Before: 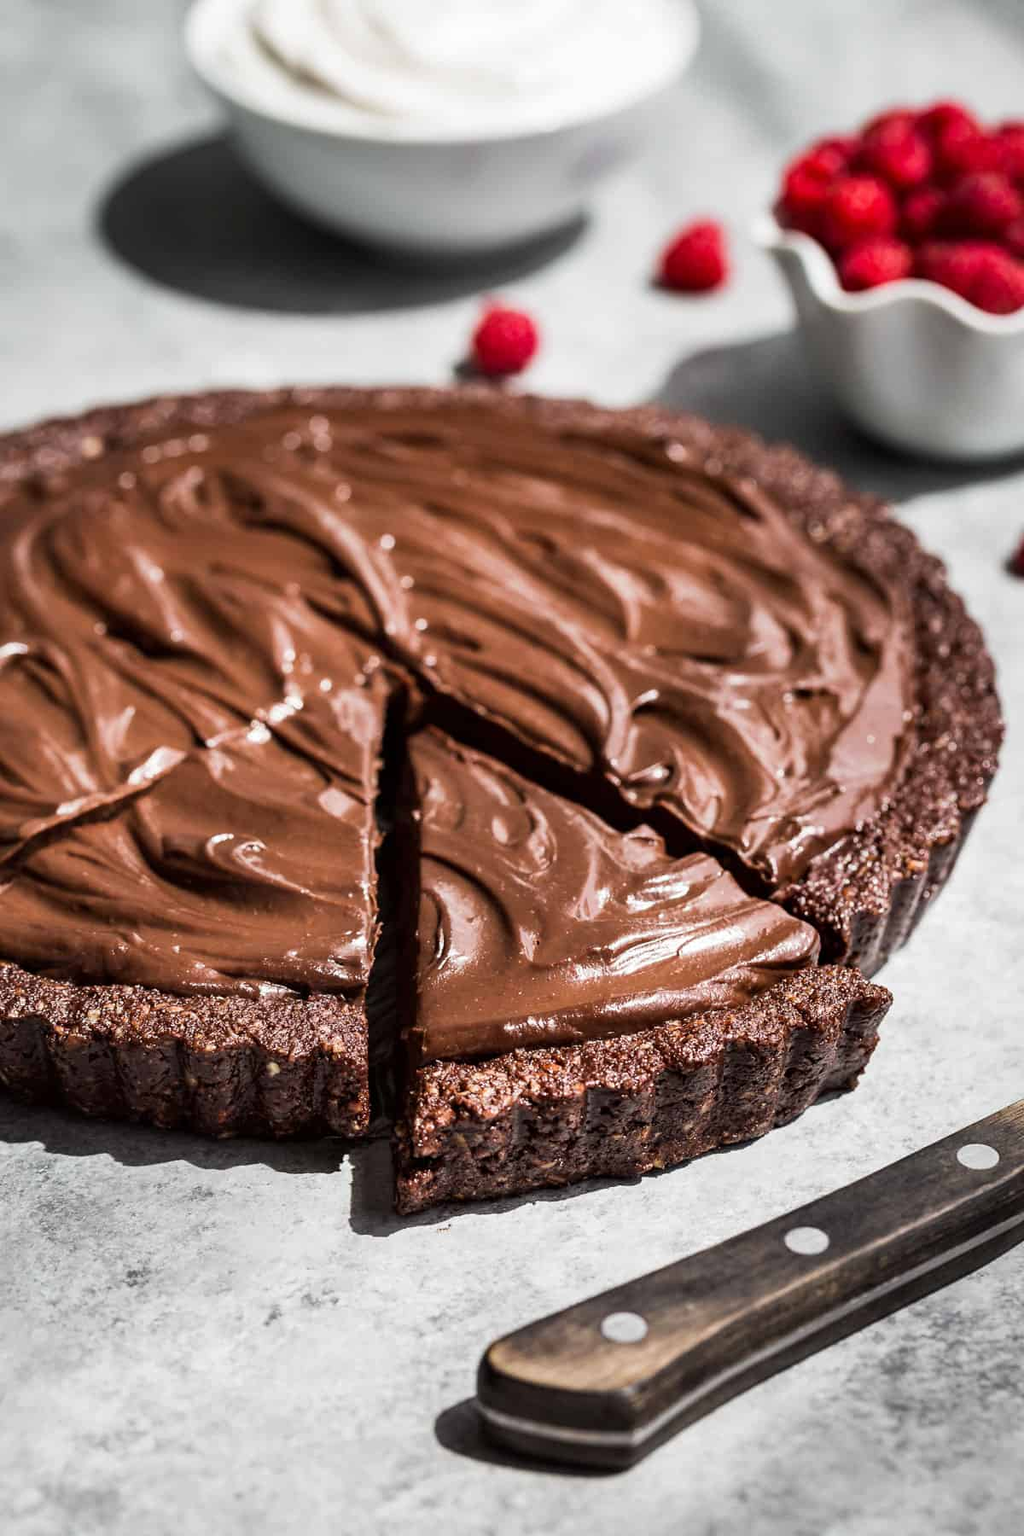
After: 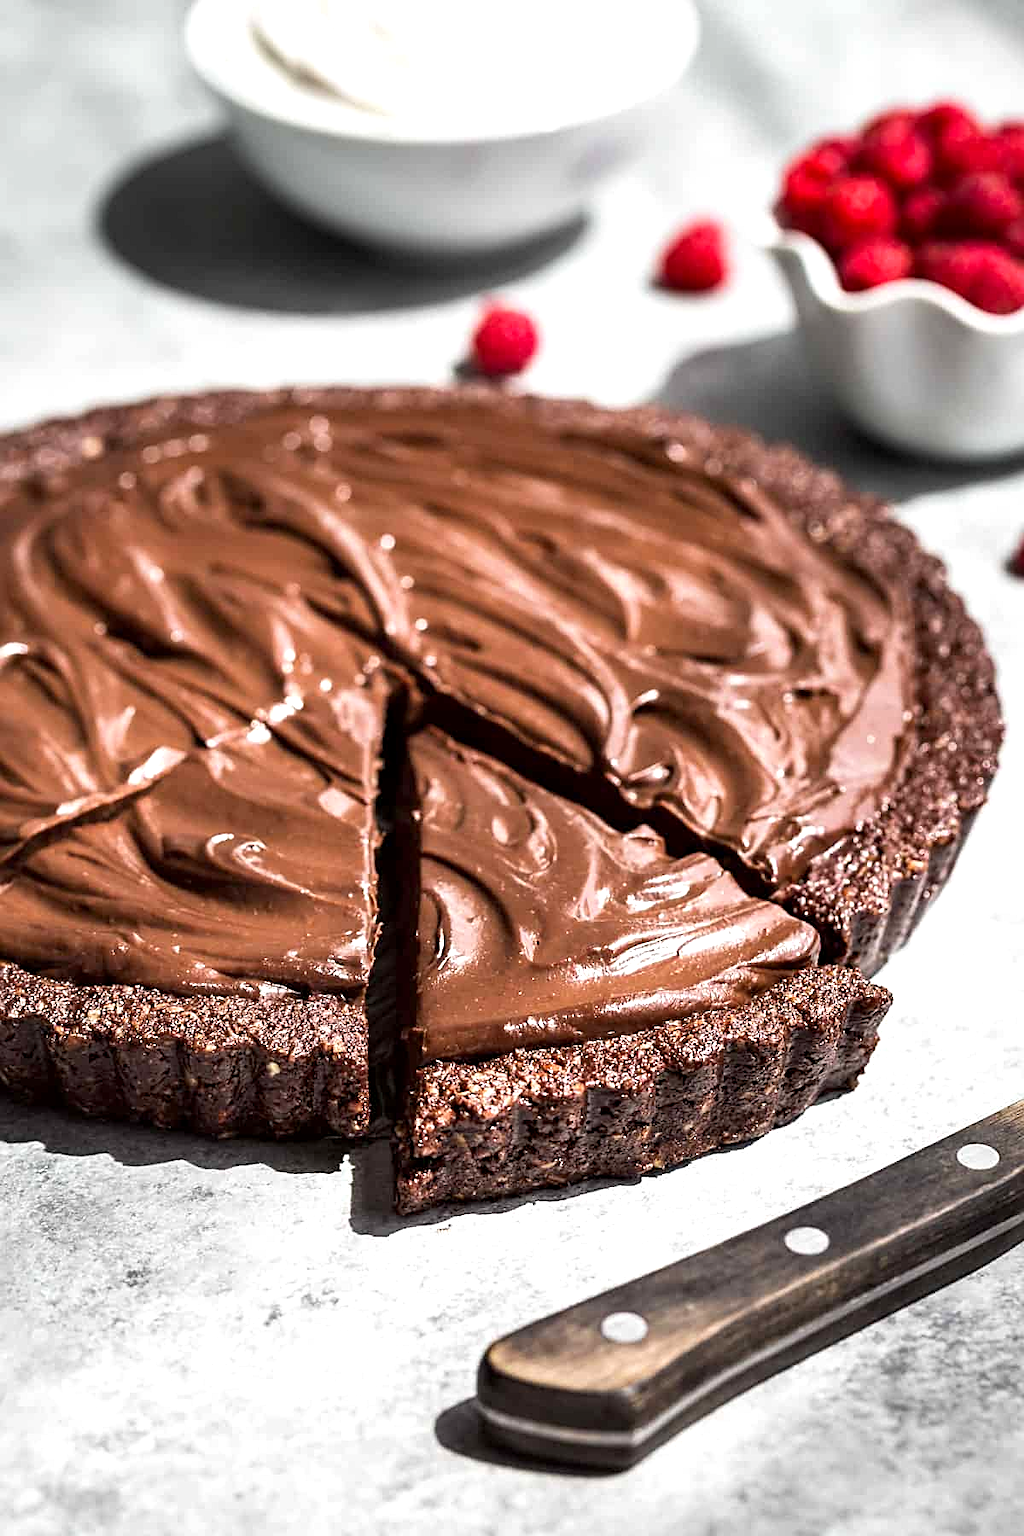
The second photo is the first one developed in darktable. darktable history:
sharpen: on, module defaults
exposure: black level correction 0.001, exposure 0.499 EV, compensate exposure bias true, compensate highlight preservation false
